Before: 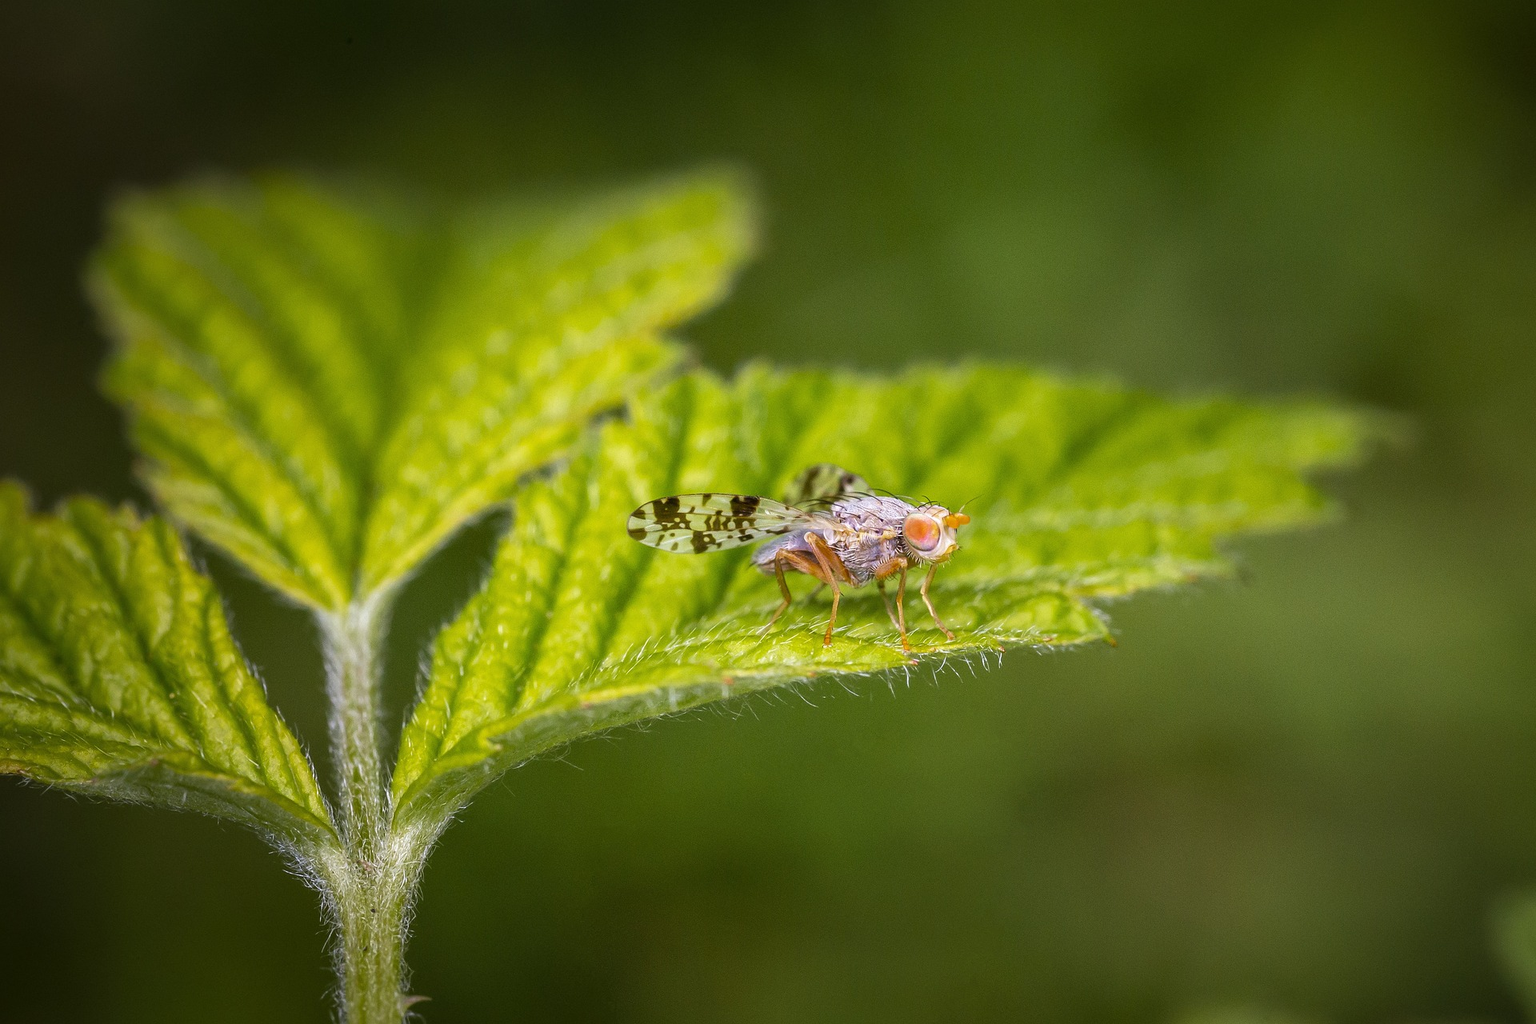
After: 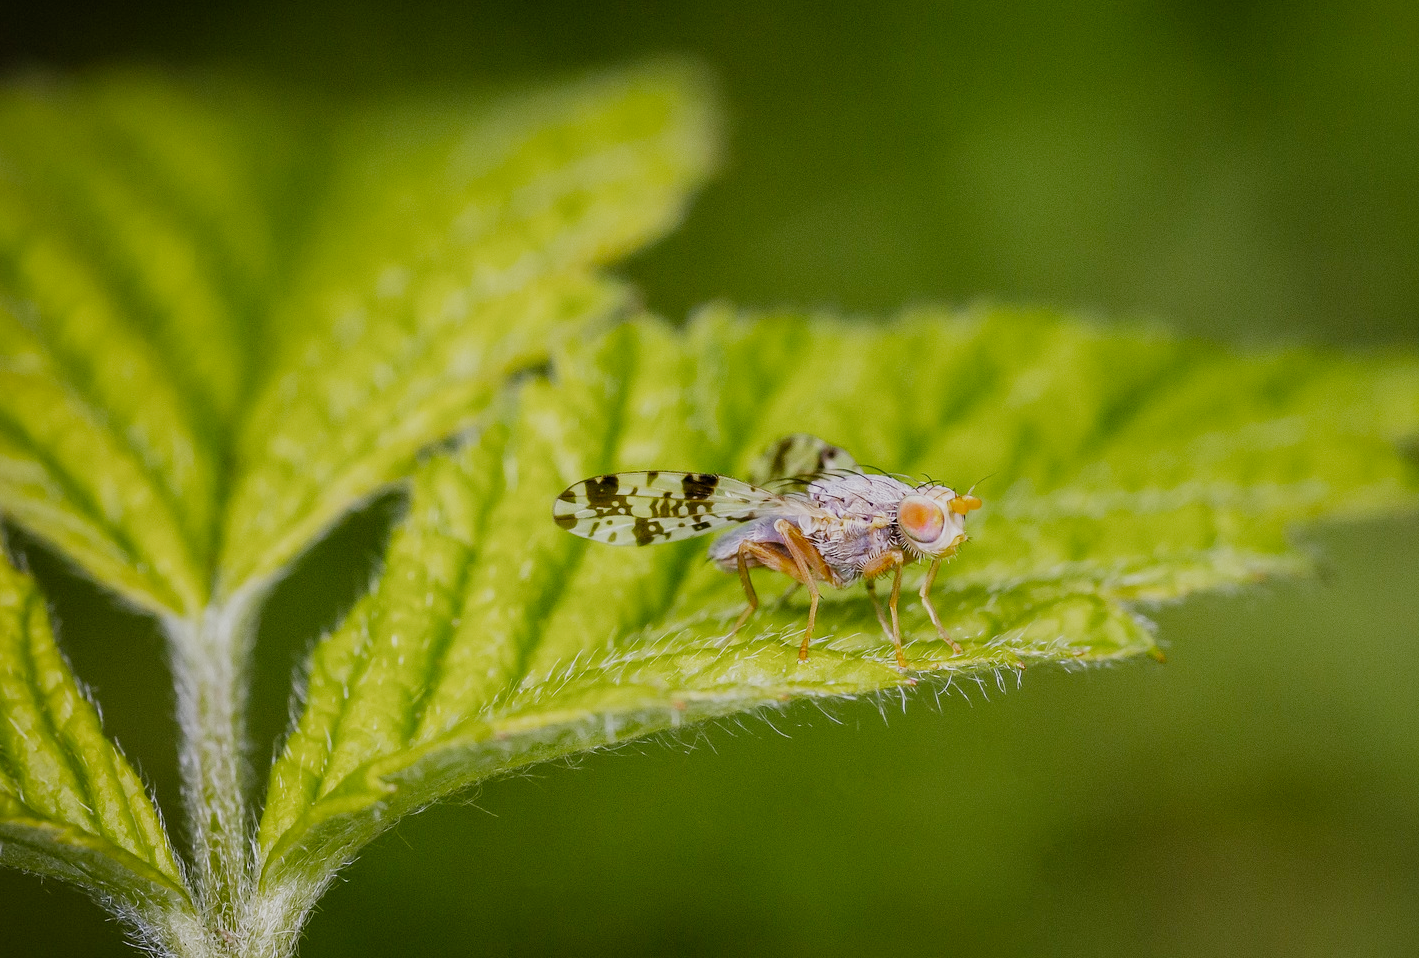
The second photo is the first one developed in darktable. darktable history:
filmic rgb: black relative exposure -7.16 EV, white relative exposure 5.39 EV, hardness 3.02, add noise in highlights 0.002, preserve chrominance no, color science v3 (2019), use custom middle-gray values true, contrast in highlights soft
exposure: exposure 0.127 EV, compensate exposure bias true, compensate highlight preservation false
crop and rotate: left 12.059%, top 11.474%, right 14.005%, bottom 13.678%
